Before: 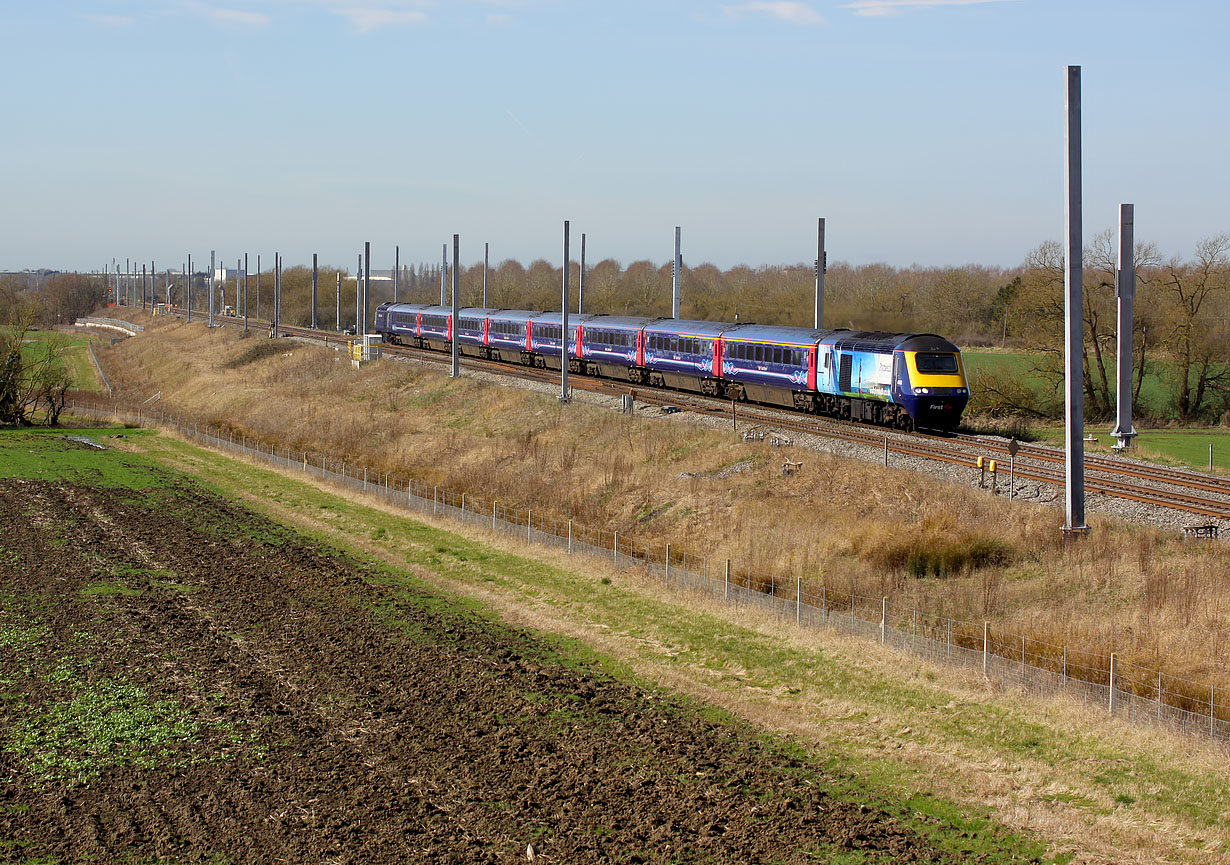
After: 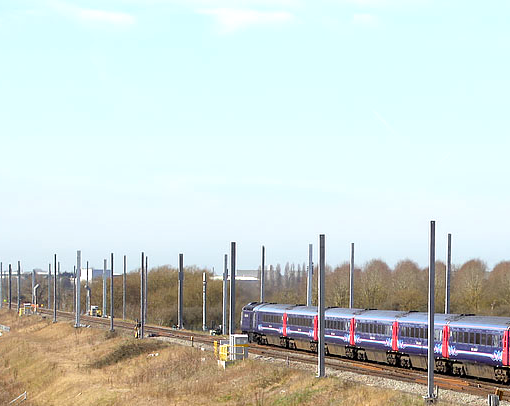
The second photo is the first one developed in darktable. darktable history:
crop and rotate: left 10.899%, top 0.084%, right 47.603%, bottom 52.88%
tone equalizer: -8 EV -0.726 EV, -7 EV -0.725 EV, -6 EV -0.572 EV, -5 EV -0.39 EV, -3 EV 0.387 EV, -2 EV 0.6 EV, -1 EV 0.677 EV, +0 EV 0.751 EV
